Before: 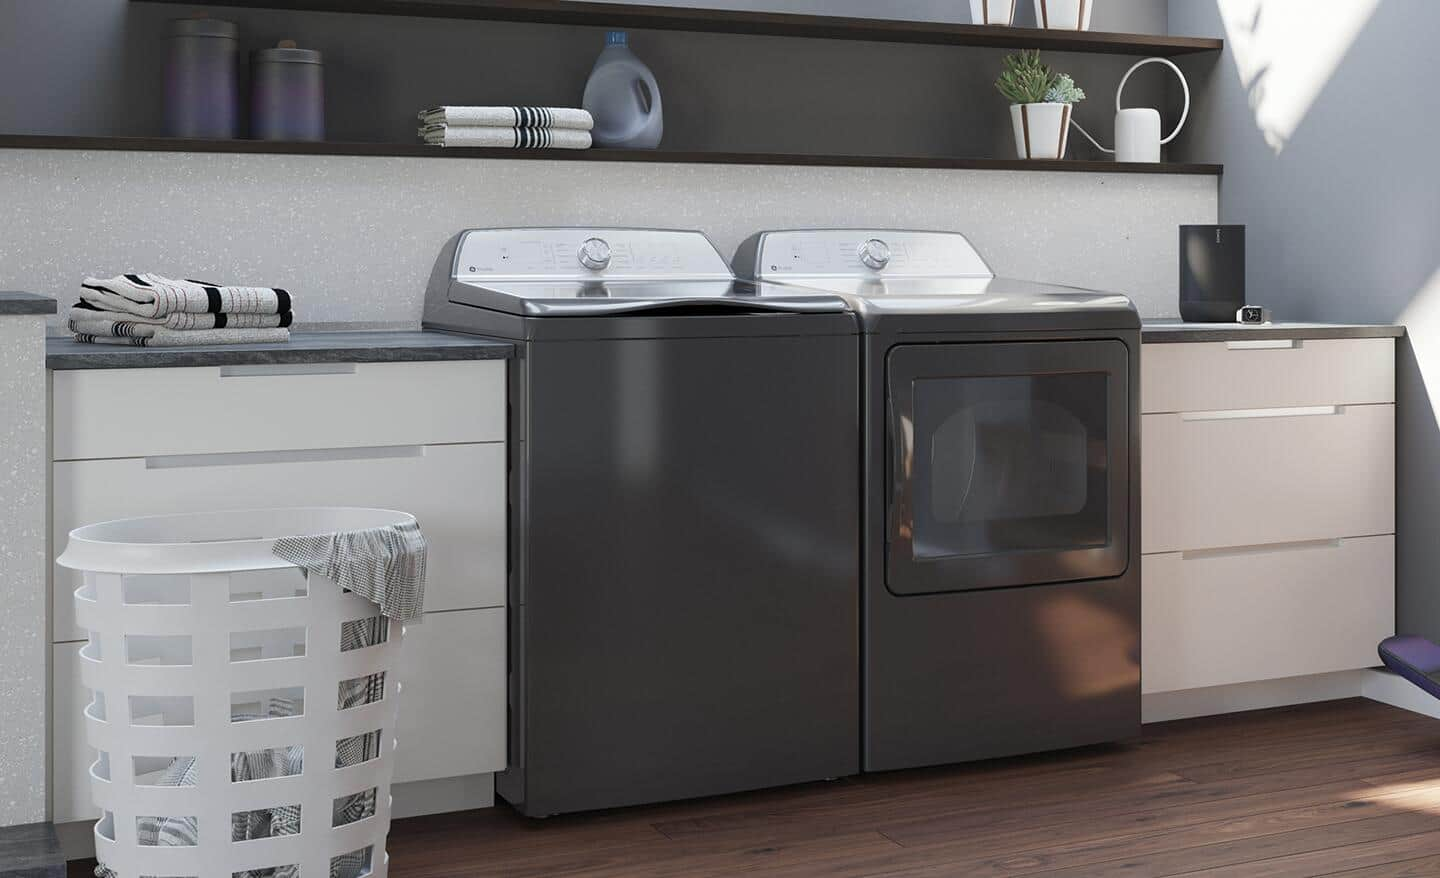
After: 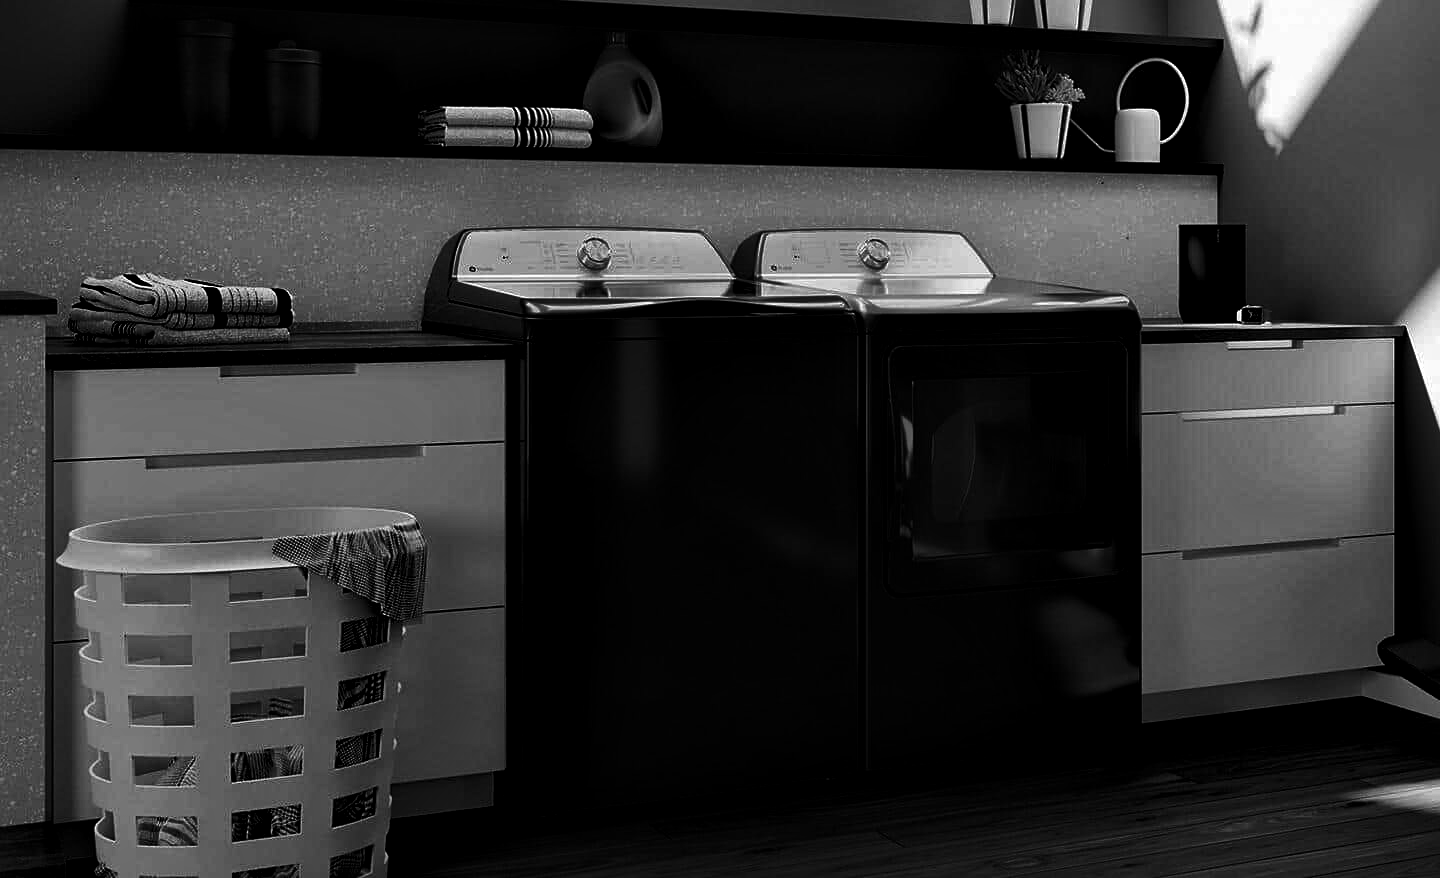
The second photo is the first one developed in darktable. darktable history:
shadows and highlights: shadows 4.1, highlights -17.6, soften with gaussian
contrast brightness saturation: contrast 0.02, brightness -1, saturation -1
local contrast: mode bilateral grid, contrast 20, coarseness 50, detail 171%, midtone range 0.2
sharpen: amount 0.2
